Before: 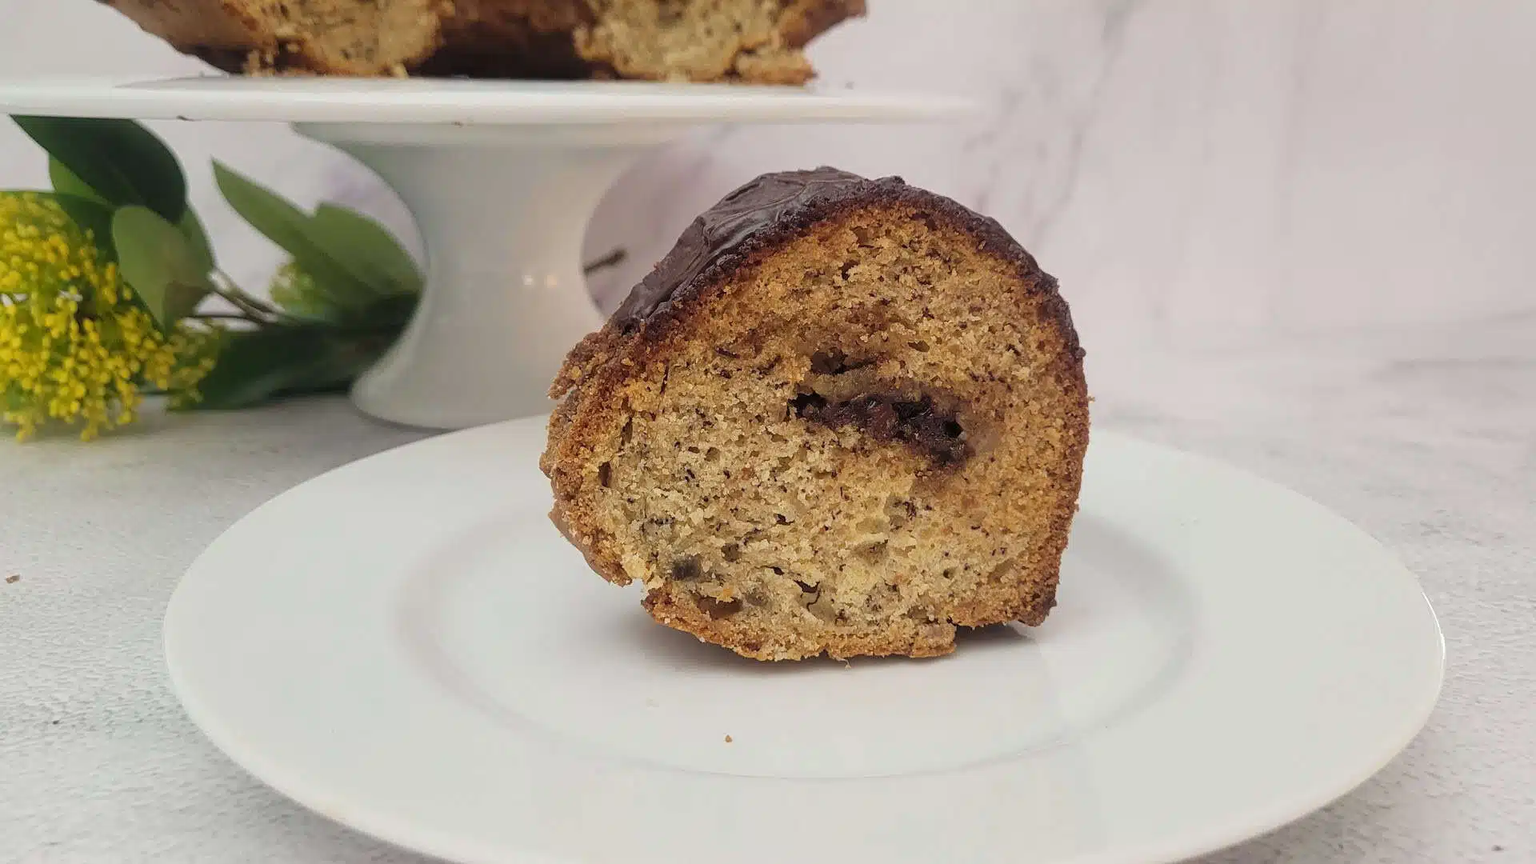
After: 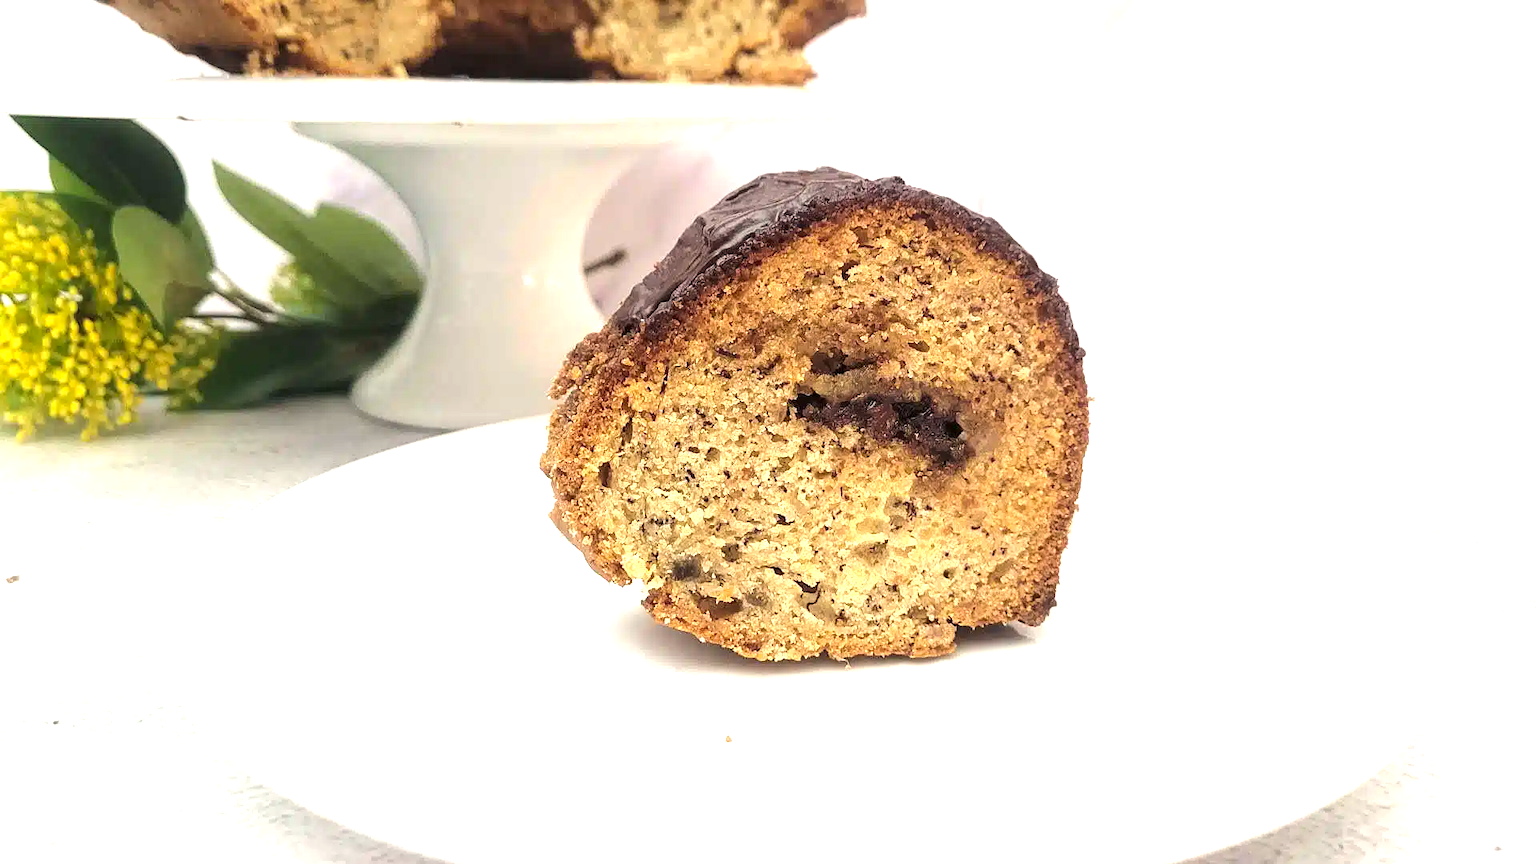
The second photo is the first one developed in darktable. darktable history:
exposure: black level correction 0.001, exposure 0.96 EV, compensate highlight preservation false
tone equalizer: -8 EV -0.45 EV, -7 EV -0.411 EV, -6 EV -0.345 EV, -5 EV -0.187 EV, -3 EV 0.232 EV, -2 EV 0.335 EV, -1 EV 0.383 EV, +0 EV 0.431 EV, edges refinement/feathering 500, mask exposure compensation -1.57 EV, preserve details no
color correction: highlights b* 2.96
